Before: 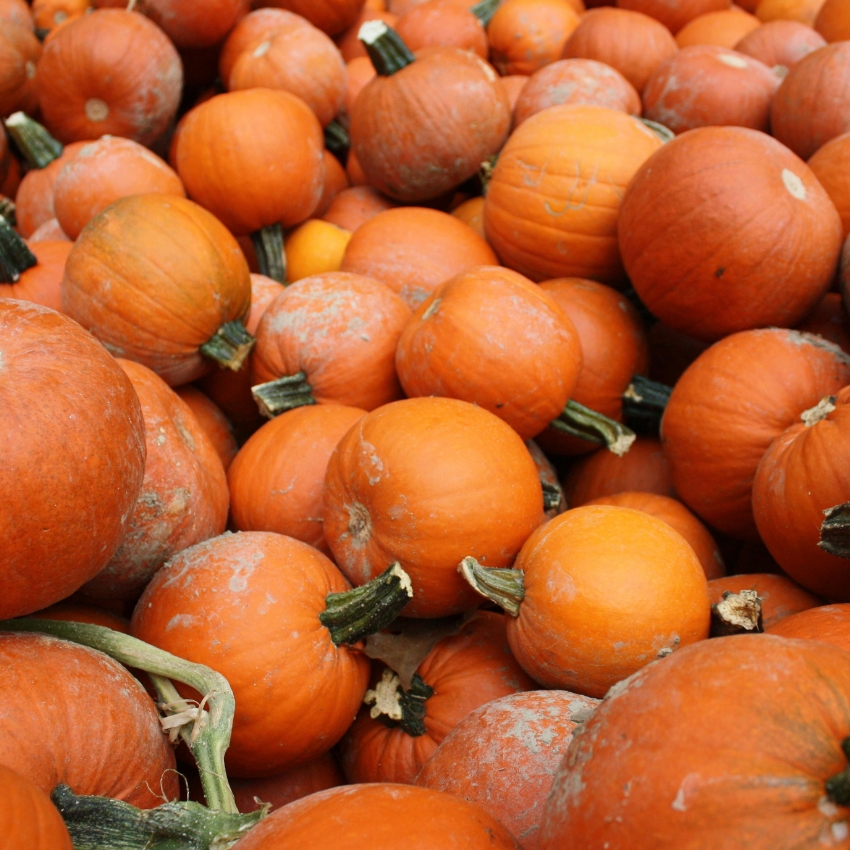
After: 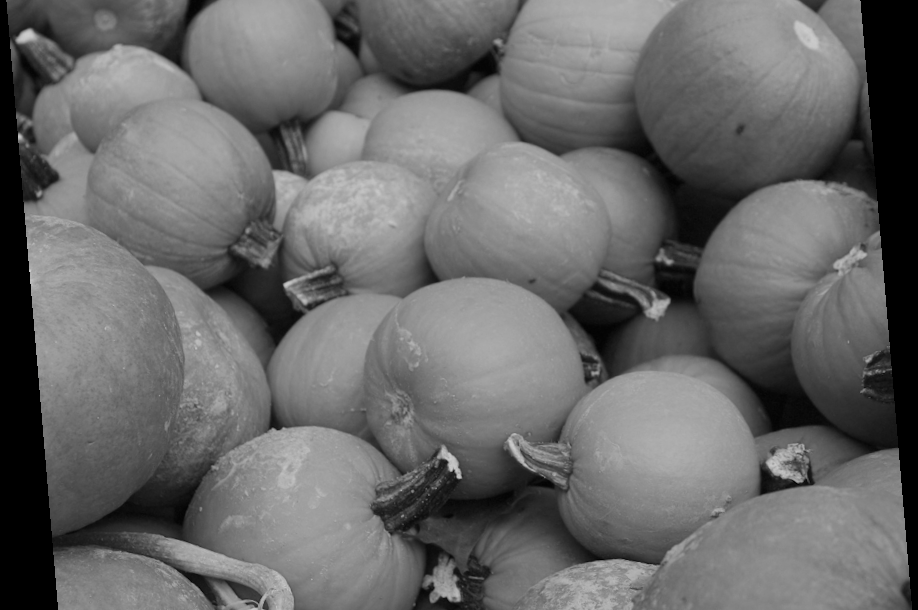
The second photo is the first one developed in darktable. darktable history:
rotate and perspective: rotation -4.86°, automatic cropping off
color balance: input saturation 134.34%, contrast -10.04%, contrast fulcrum 19.67%, output saturation 133.51%
crop: top 16.727%, bottom 16.727%
color calibration: output gray [0.31, 0.36, 0.33, 0], gray › normalize channels true, illuminant same as pipeline (D50), adaptation XYZ, x 0.346, y 0.359, gamut compression 0
